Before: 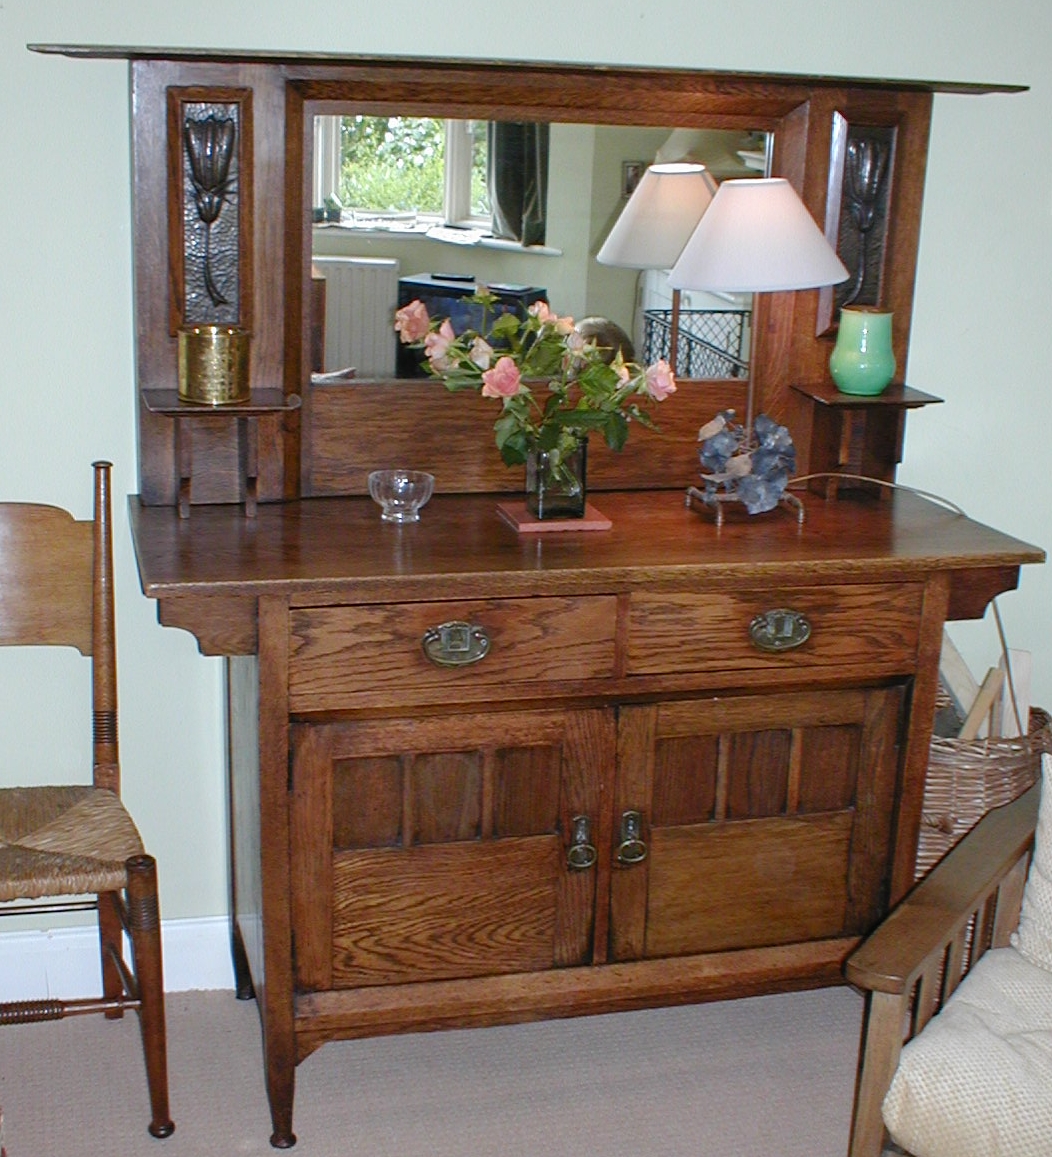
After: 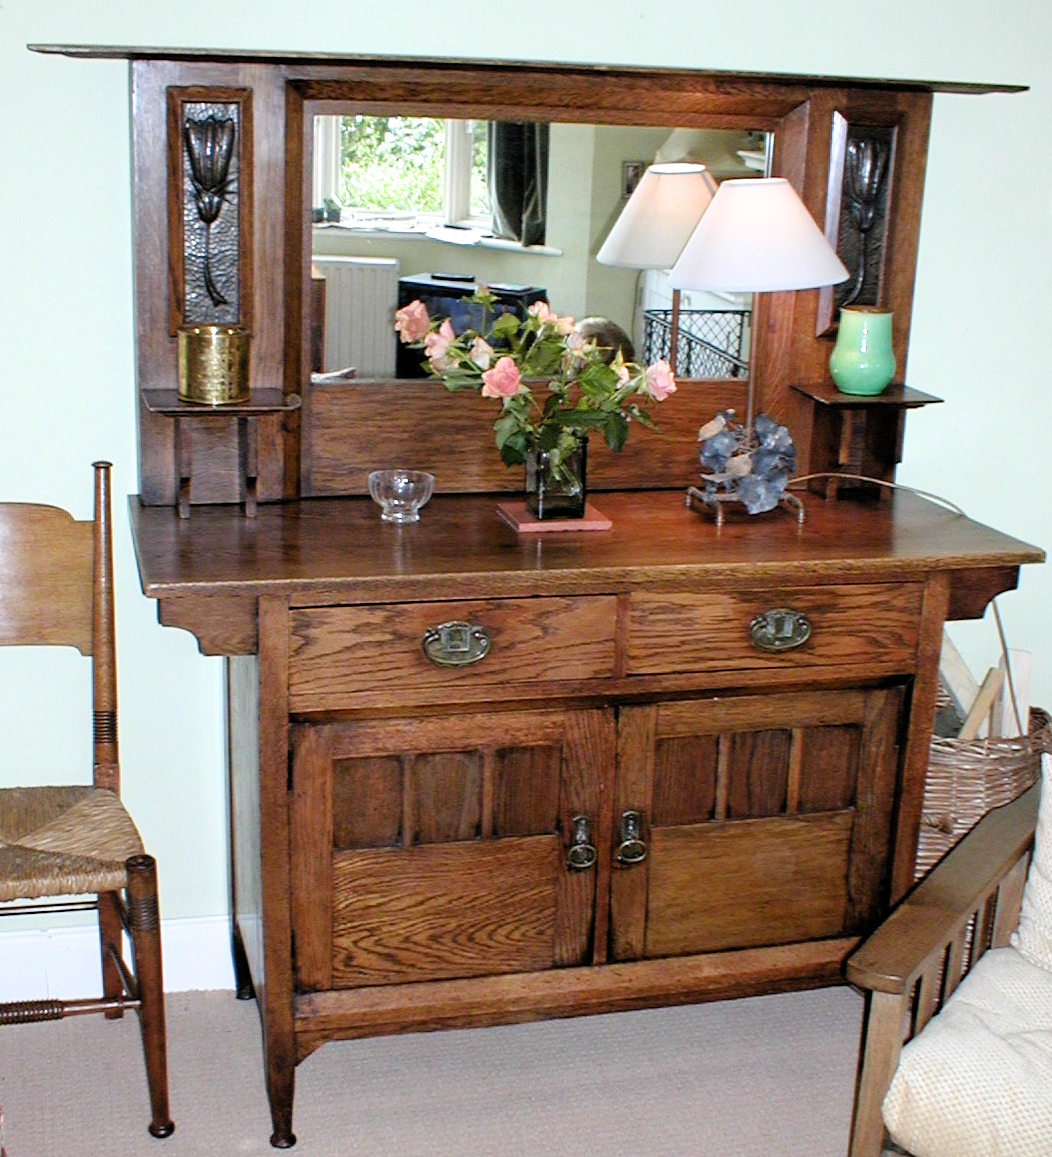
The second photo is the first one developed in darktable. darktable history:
exposure: exposure 0.491 EV, compensate highlight preservation false
filmic rgb: black relative exposure -4.9 EV, white relative exposure 2.83 EV, hardness 3.7, color science v6 (2022), iterations of high-quality reconstruction 0
